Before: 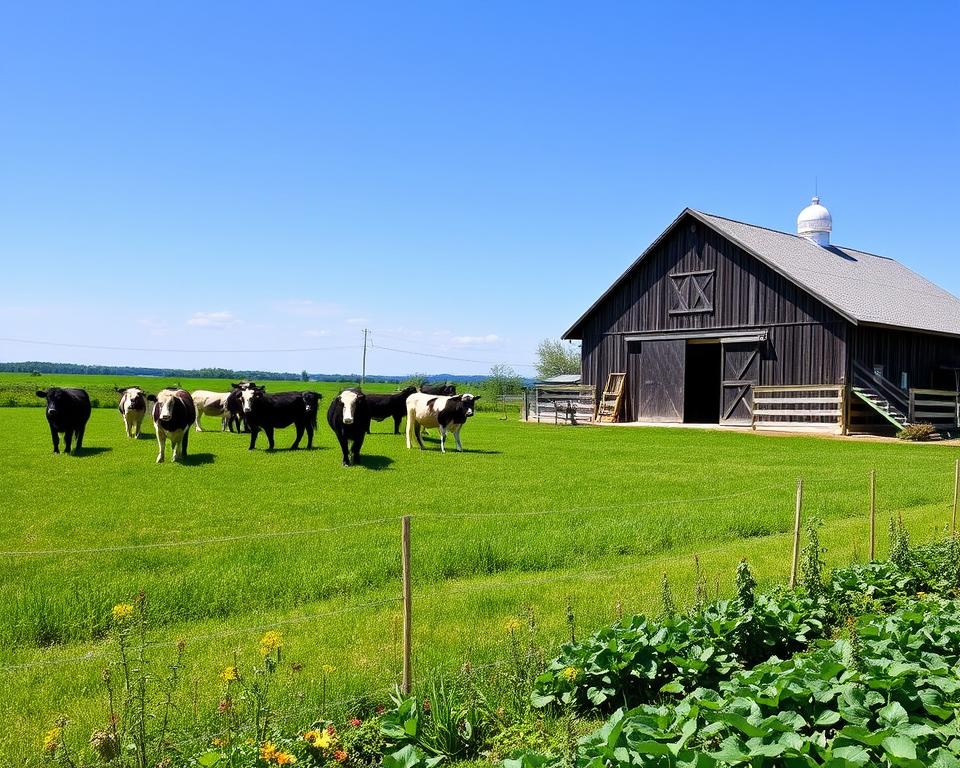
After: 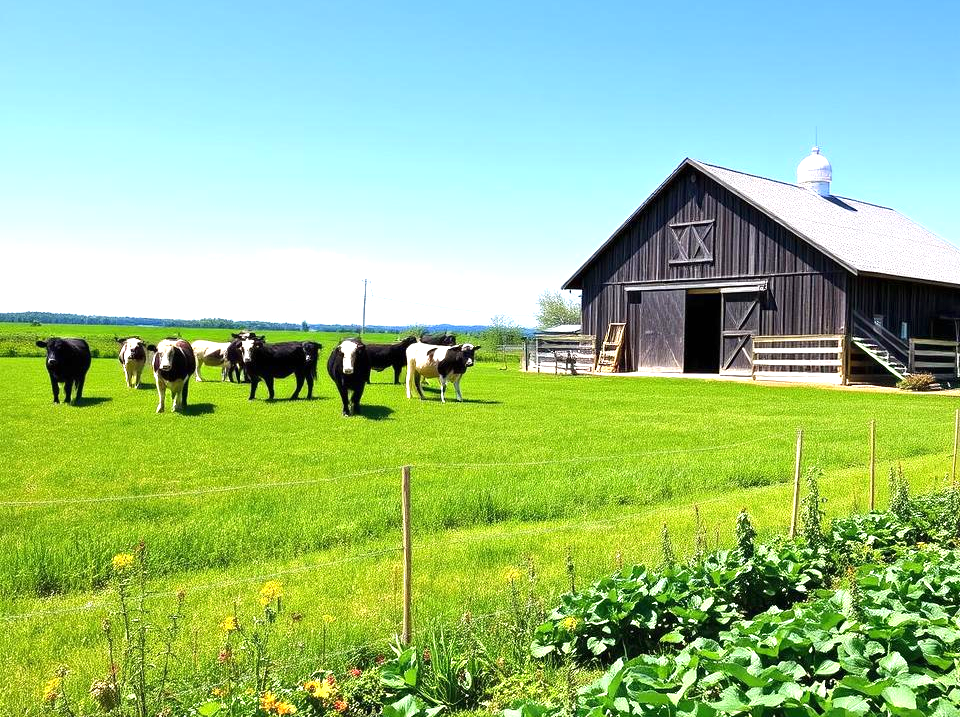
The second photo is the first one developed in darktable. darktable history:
crop and rotate: top 6.53%
exposure: black level correction 0, exposure 0.892 EV, compensate highlight preservation false
